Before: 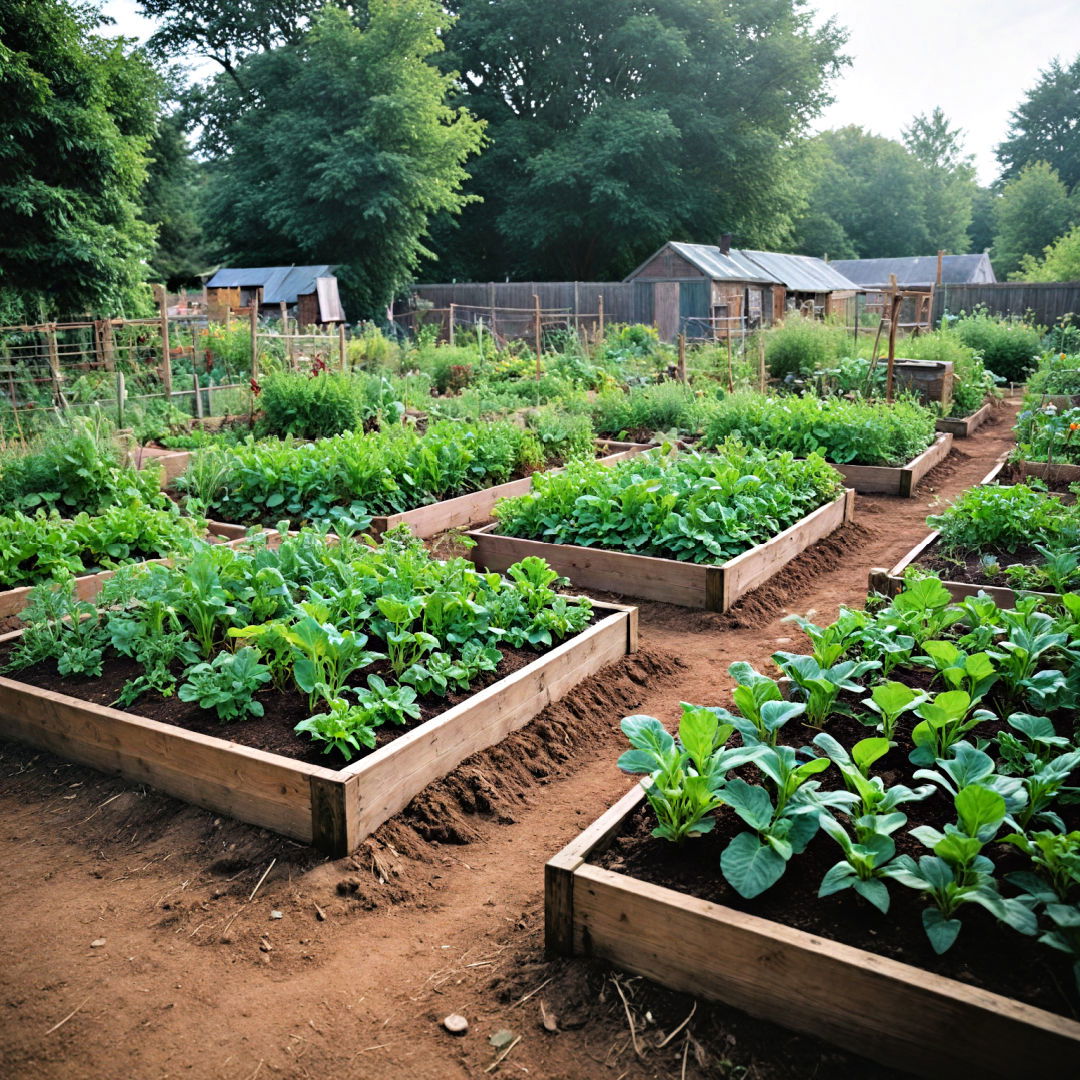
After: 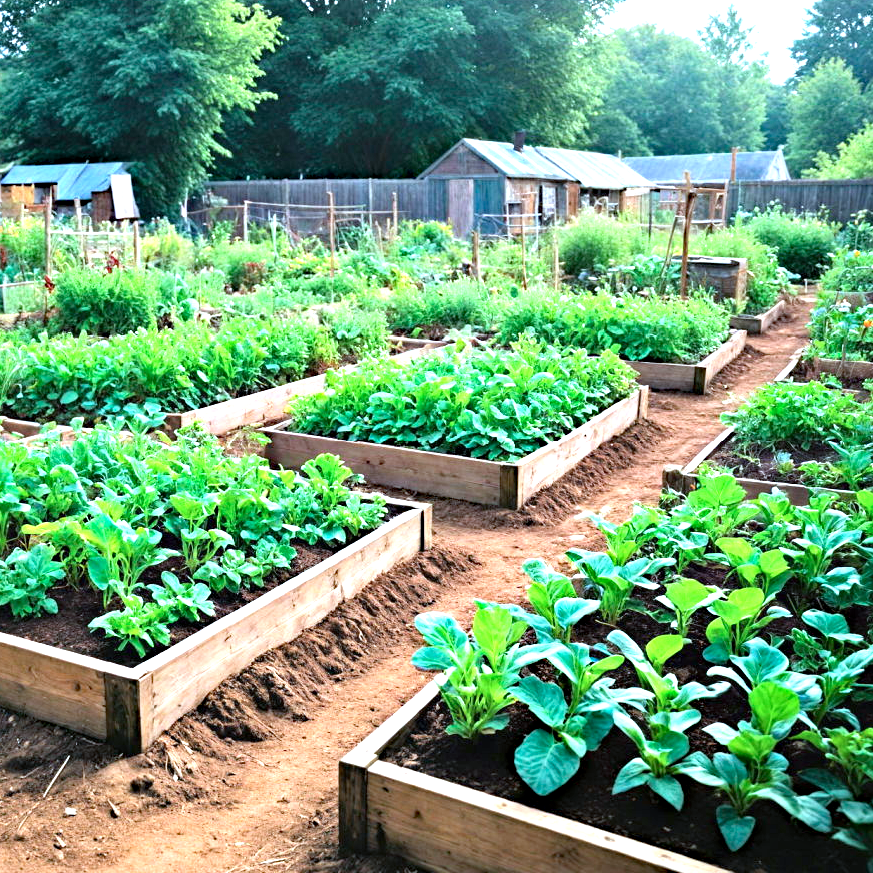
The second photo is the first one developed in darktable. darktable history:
color calibration: illuminant F (fluorescent), F source F9 (Cool White Deluxe 4150 K) – high CRI, x 0.374, y 0.373, temperature 4158.34 K
exposure: black level correction 0, exposure 1.2 EV, compensate highlight preservation false
haze removal: strength 0.29, distance 0.25, compatibility mode true, adaptive false
crop: left 19.159%, top 9.58%, bottom 9.58%
